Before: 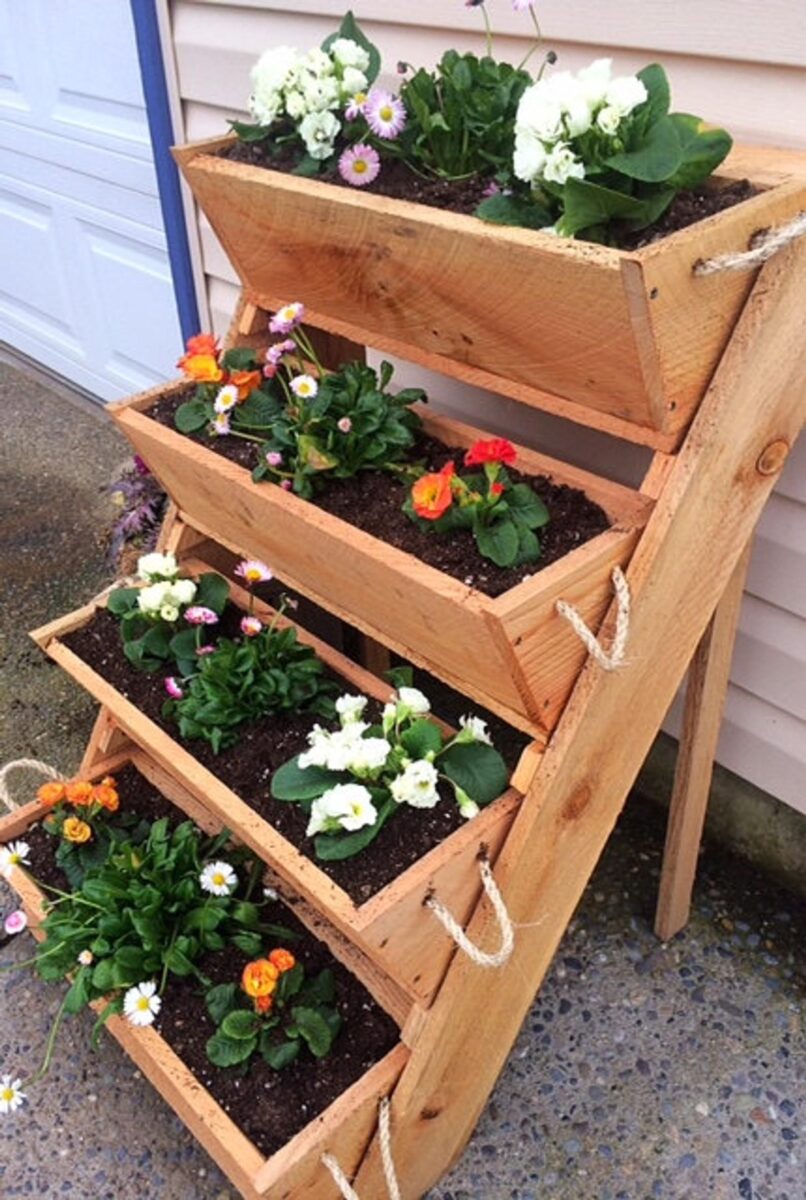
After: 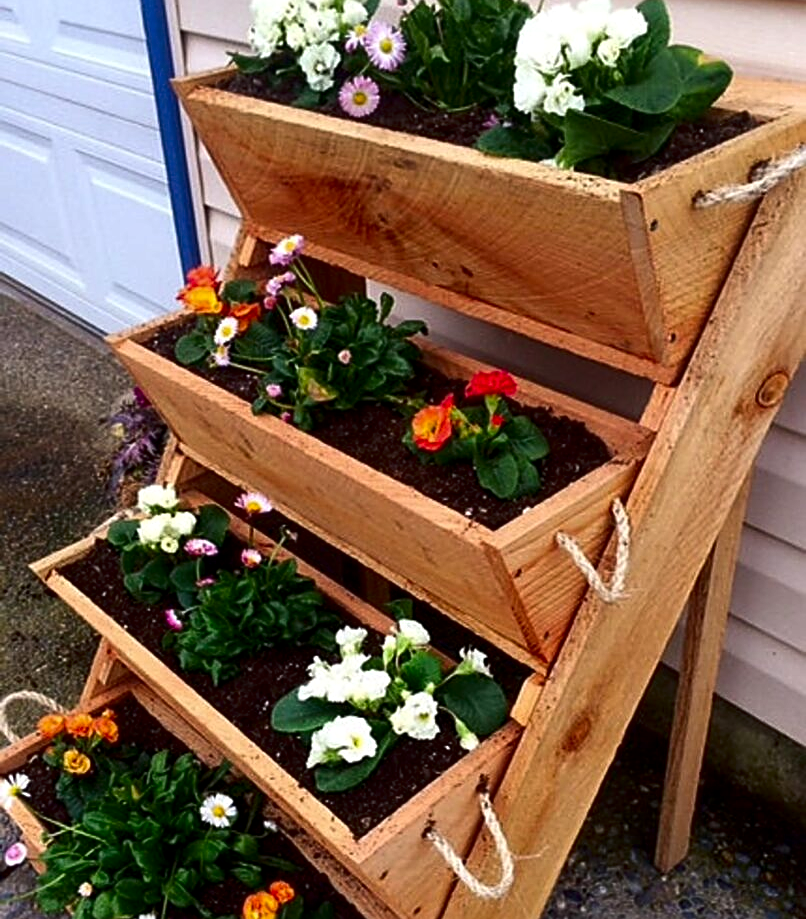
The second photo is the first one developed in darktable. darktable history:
crop: top 5.672%, bottom 17.739%
local contrast: highlights 102%, shadows 98%, detail 119%, midtone range 0.2
sharpen: on, module defaults
contrast brightness saturation: contrast 0.126, brightness -0.228, saturation 0.148
